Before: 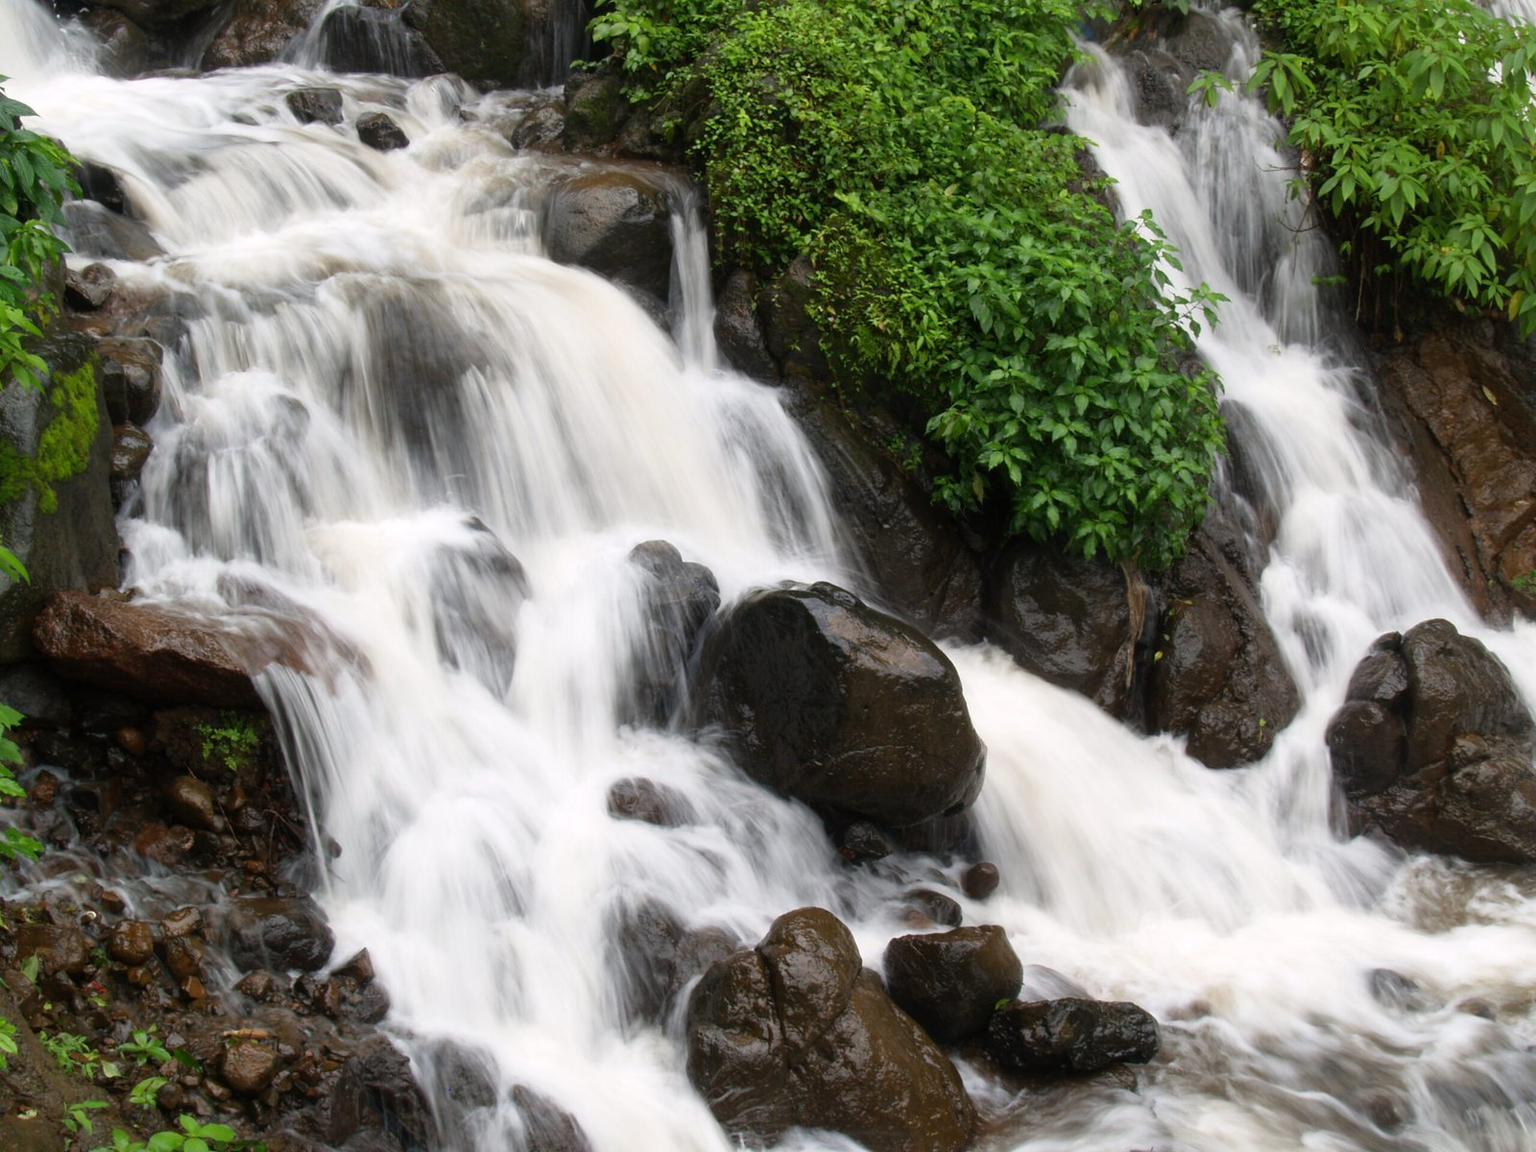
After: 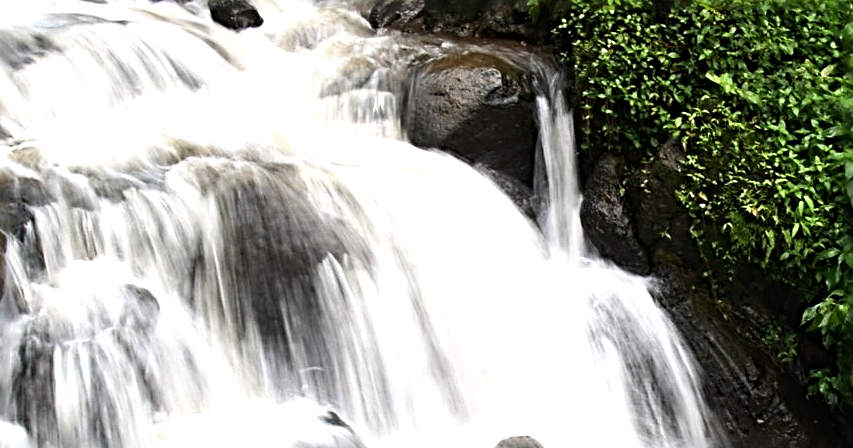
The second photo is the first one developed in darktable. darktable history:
crop: left 10.189%, top 10.61%, right 36.472%, bottom 52.005%
sharpen: radius 3.738, amount 0.918
tone equalizer: -8 EV -0.72 EV, -7 EV -0.677 EV, -6 EV -0.583 EV, -5 EV -0.376 EV, -3 EV 0.398 EV, -2 EV 0.6 EV, -1 EV 0.7 EV, +0 EV 0.776 EV, edges refinement/feathering 500, mask exposure compensation -1.57 EV, preserve details no
